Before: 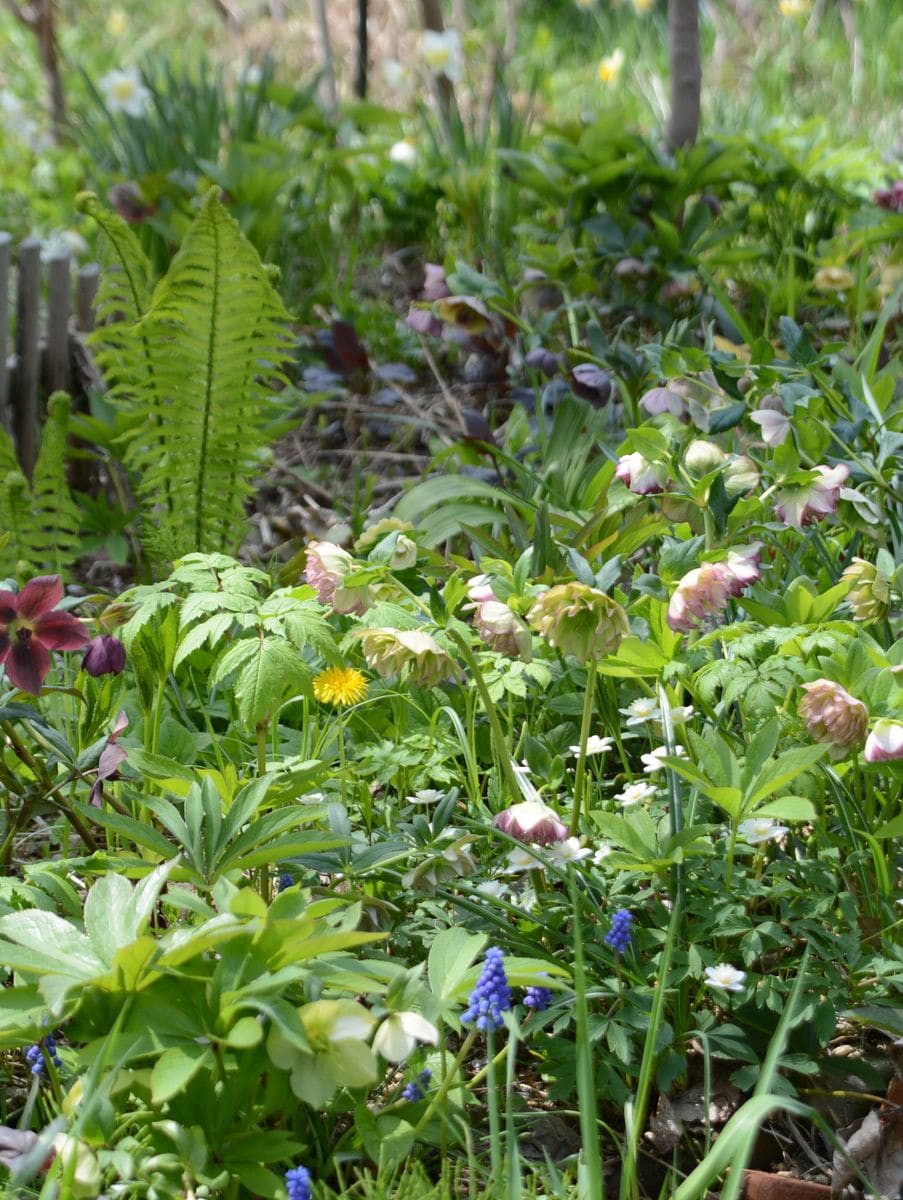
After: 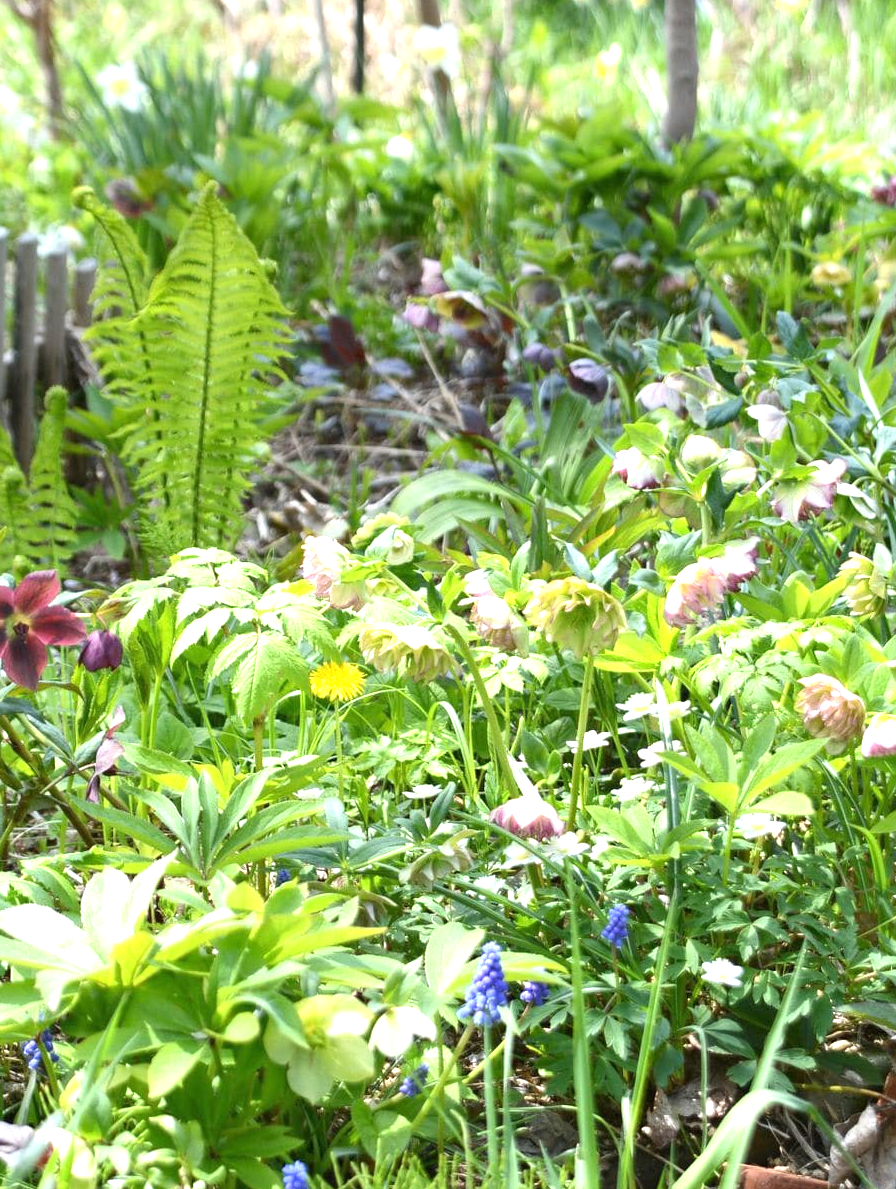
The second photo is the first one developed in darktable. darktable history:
exposure: black level correction 0, exposure 1.2 EV, compensate exposure bias true, compensate highlight preservation false
crop: left 0.434%, top 0.485%, right 0.244%, bottom 0.386%
